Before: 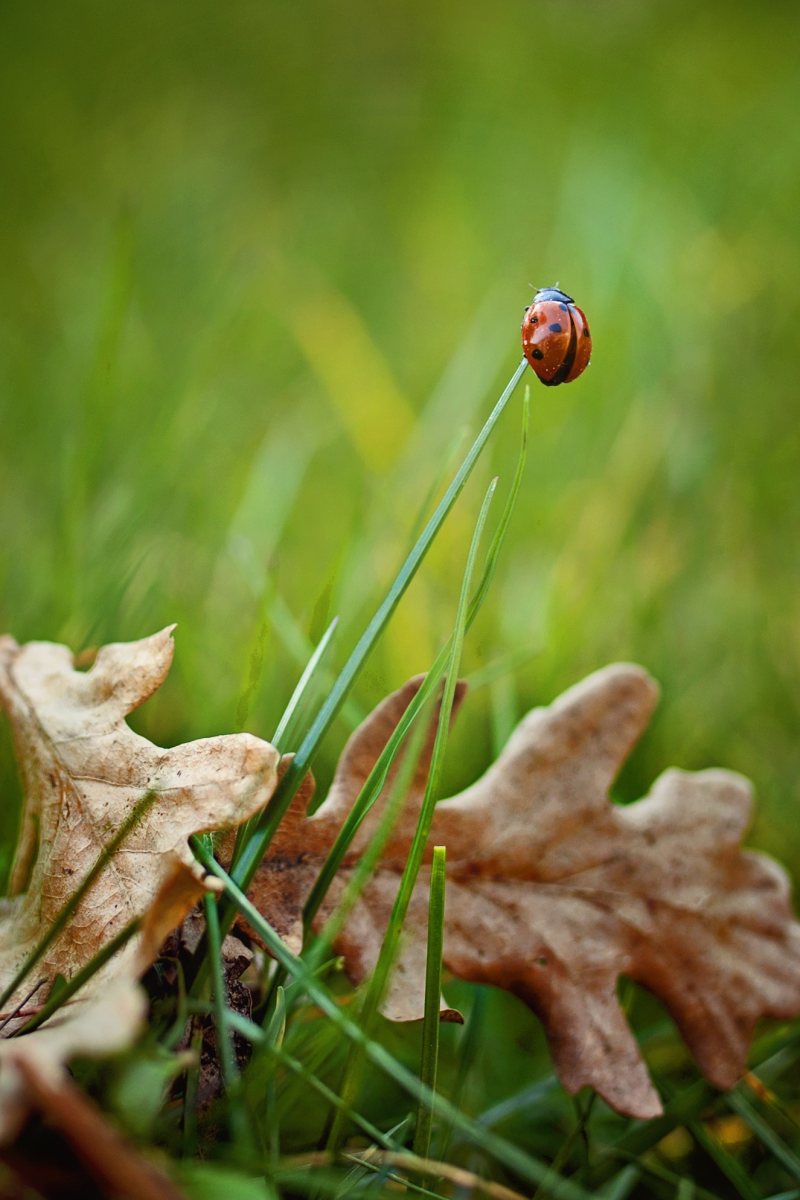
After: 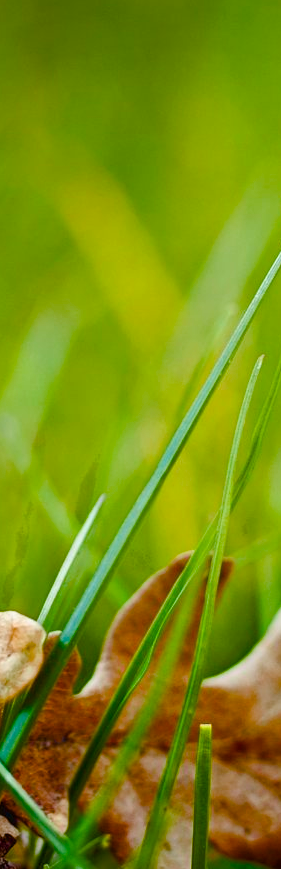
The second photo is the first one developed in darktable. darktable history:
color balance rgb: perceptual saturation grading › global saturation 24.74%, perceptual saturation grading › highlights -51.22%, perceptual saturation grading › mid-tones 19.16%, perceptual saturation grading › shadows 60.98%, global vibrance 50%
crop and rotate: left 29.476%, top 10.214%, right 35.32%, bottom 17.333%
